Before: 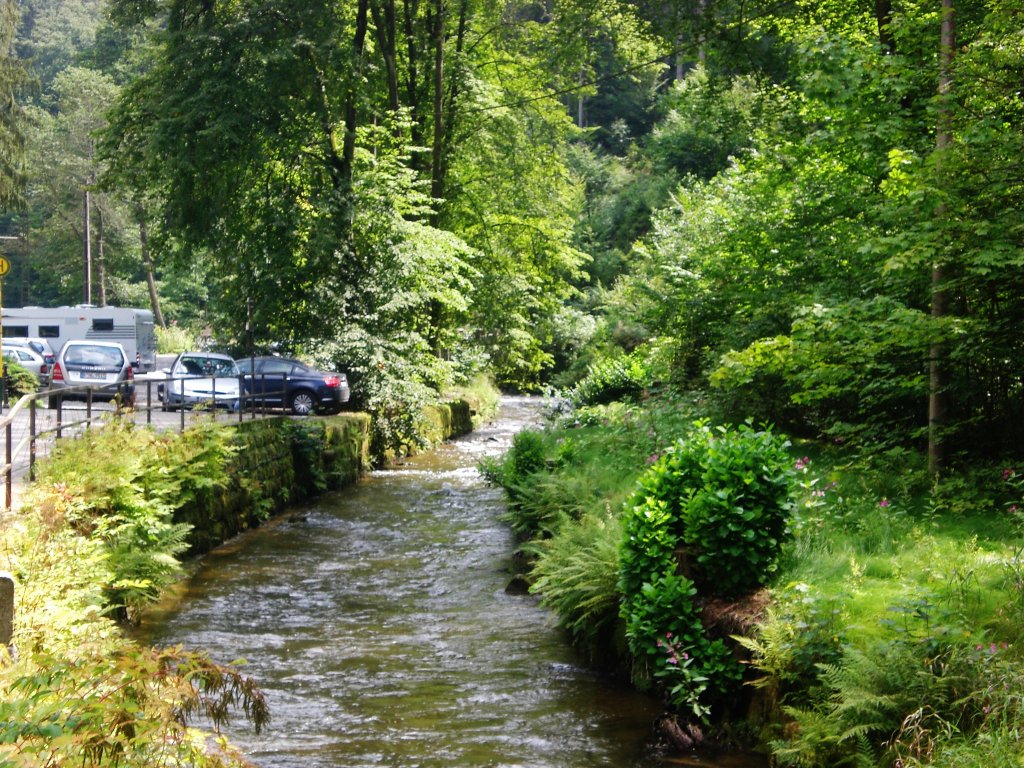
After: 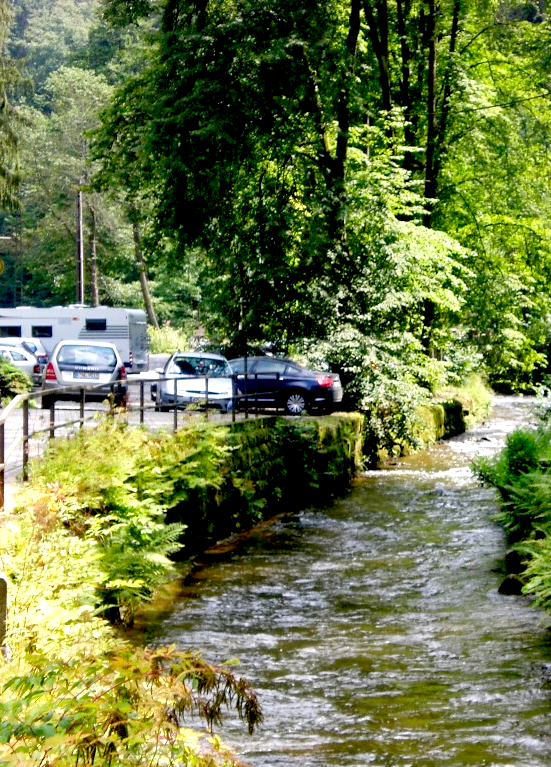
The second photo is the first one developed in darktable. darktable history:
crop: left 0.689%, right 45.436%, bottom 0.088%
exposure: black level correction 0.031, exposure 0.335 EV, compensate exposure bias true, compensate highlight preservation false
